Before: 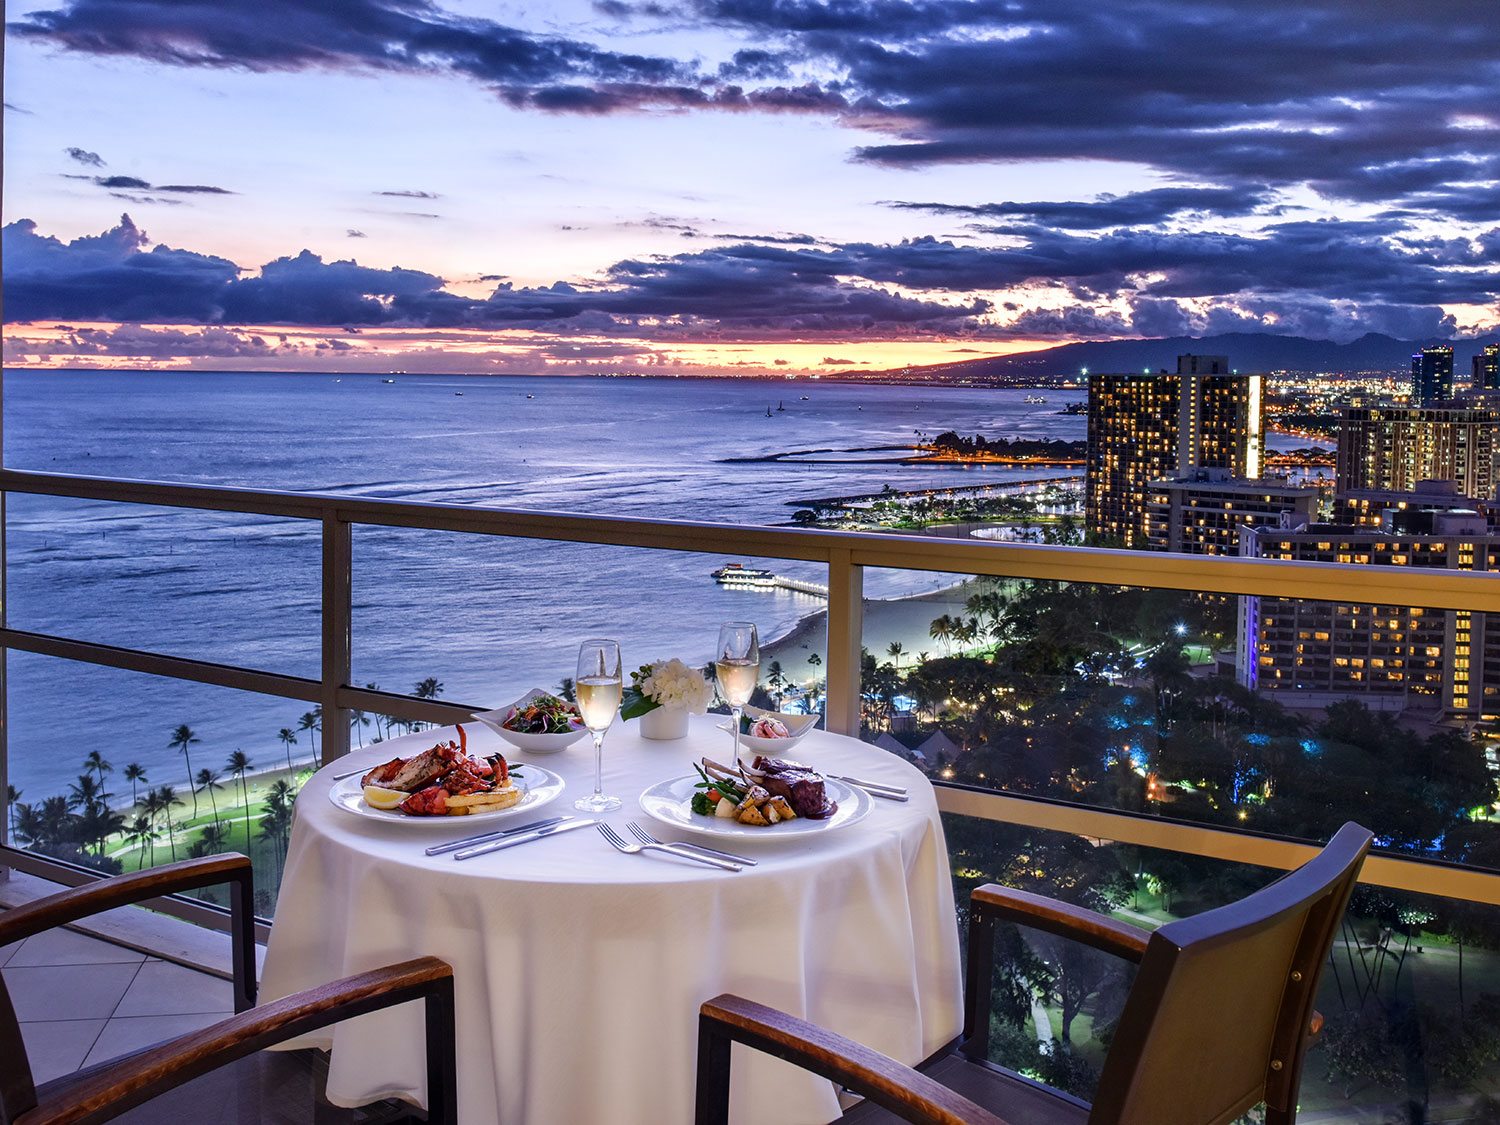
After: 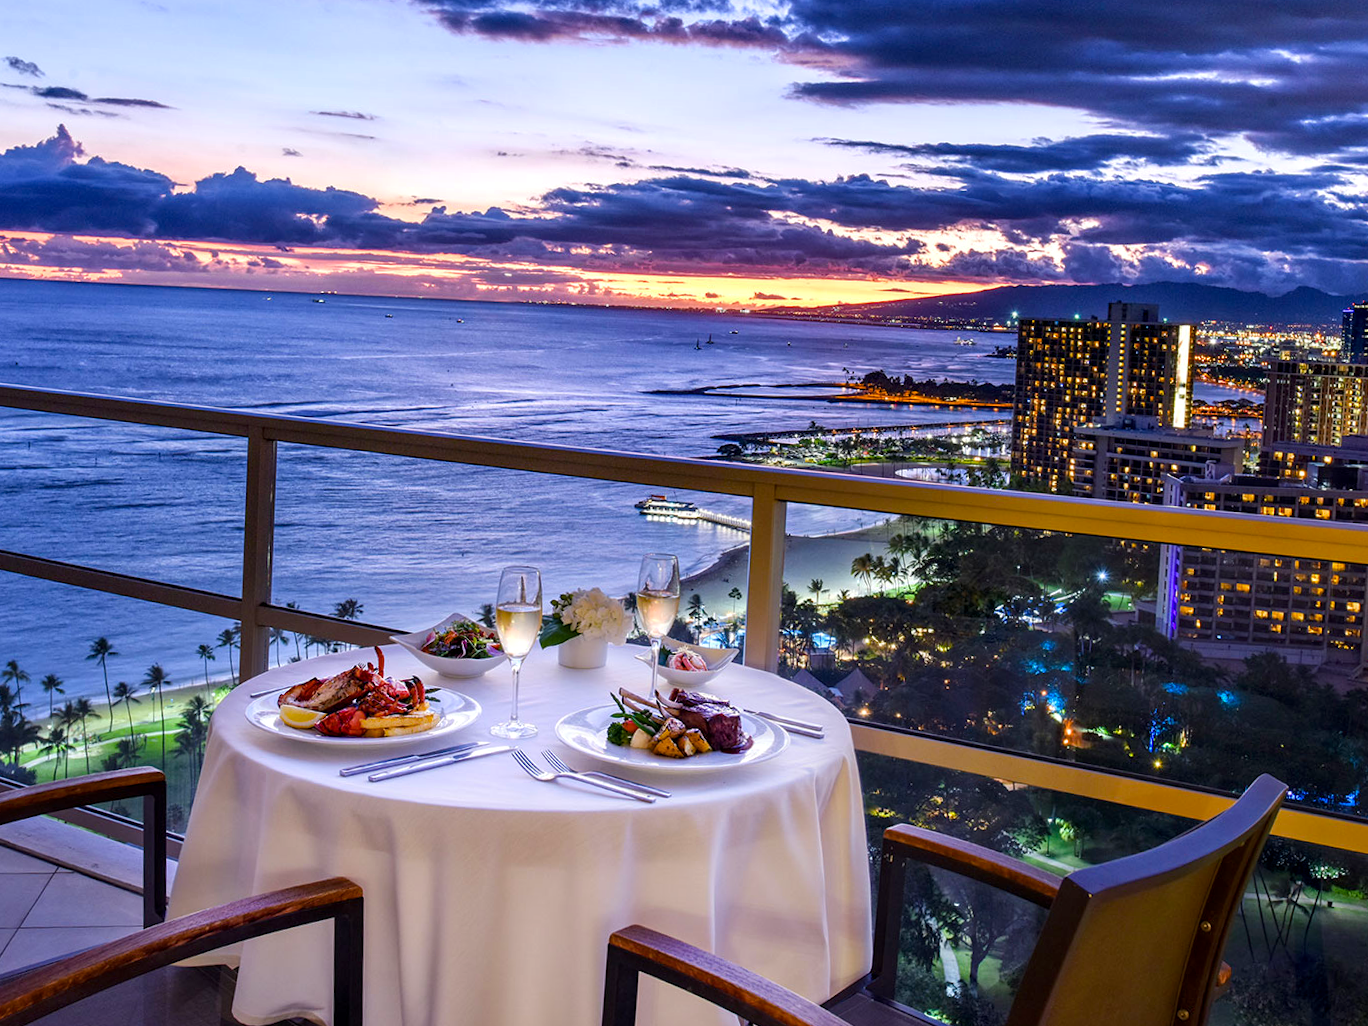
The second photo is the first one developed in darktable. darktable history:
color balance rgb: perceptual saturation grading › global saturation 25%, global vibrance 20%
local contrast: highlights 100%, shadows 100%, detail 120%, midtone range 0.2
crop and rotate: angle -1.96°, left 3.097%, top 4.154%, right 1.586%, bottom 0.529%
